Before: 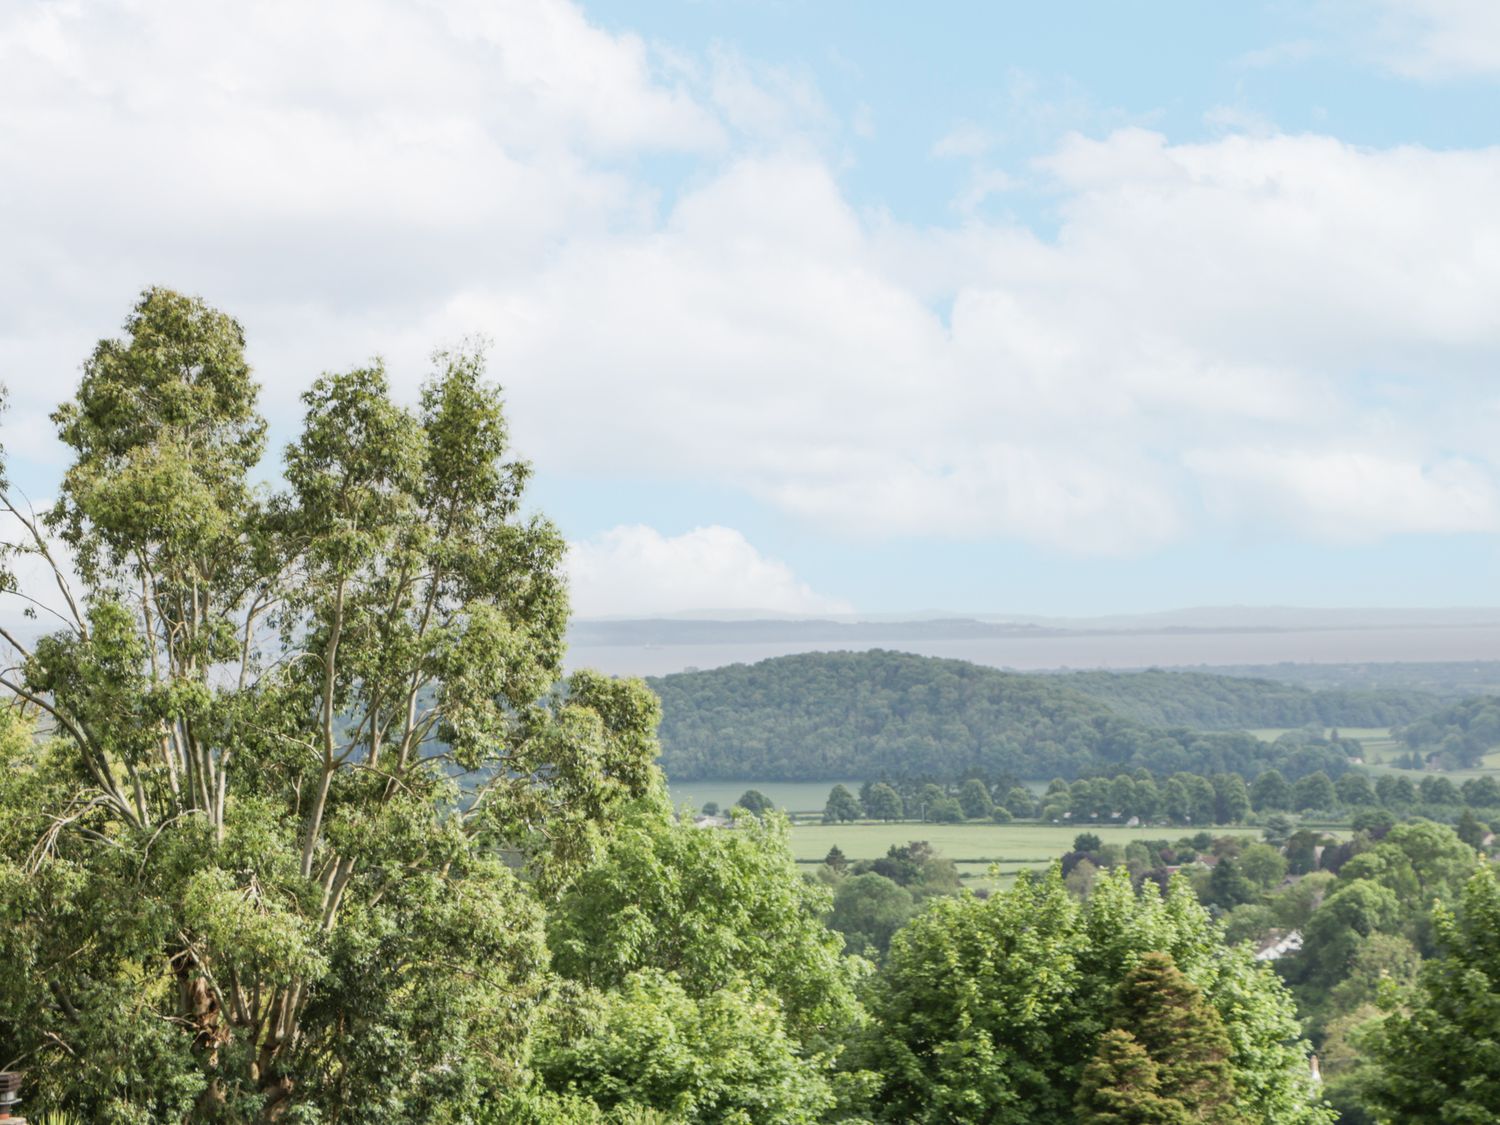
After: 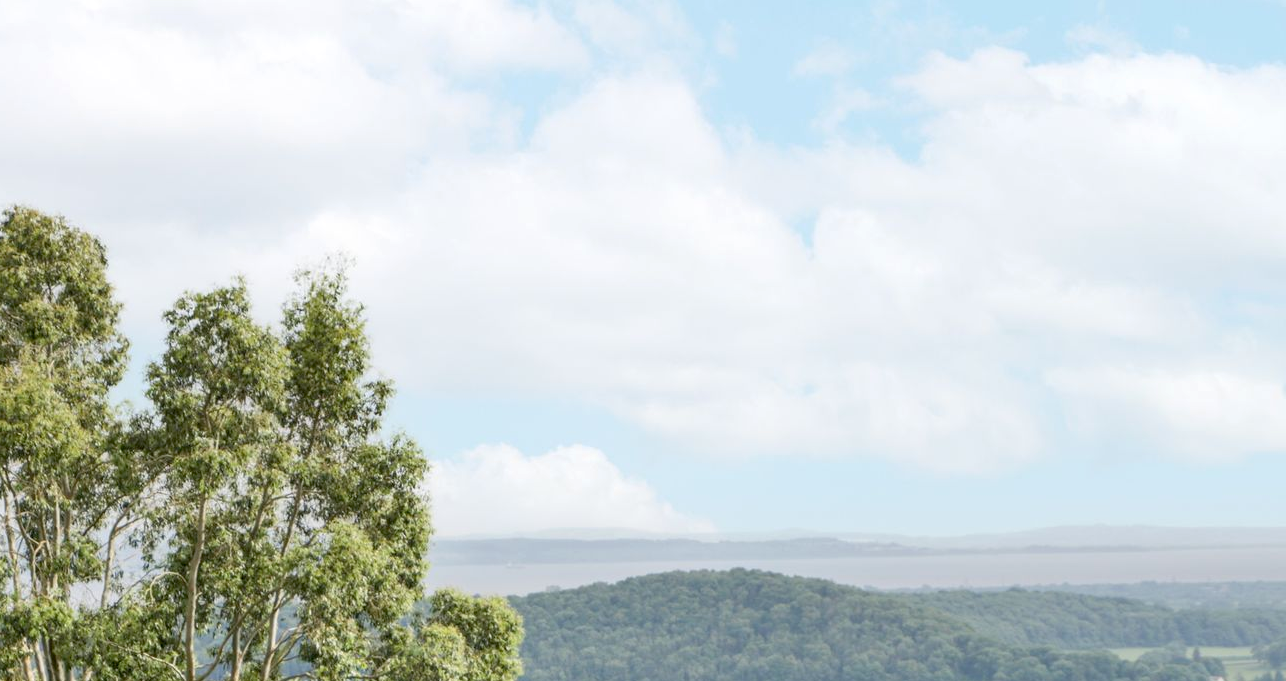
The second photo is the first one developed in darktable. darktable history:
exposure: black level correction 0.008, exposure 0.101 EV, compensate highlight preservation false
crop and rotate: left 9.232%, top 7.211%, right 4.975%, bottom 32.169%
